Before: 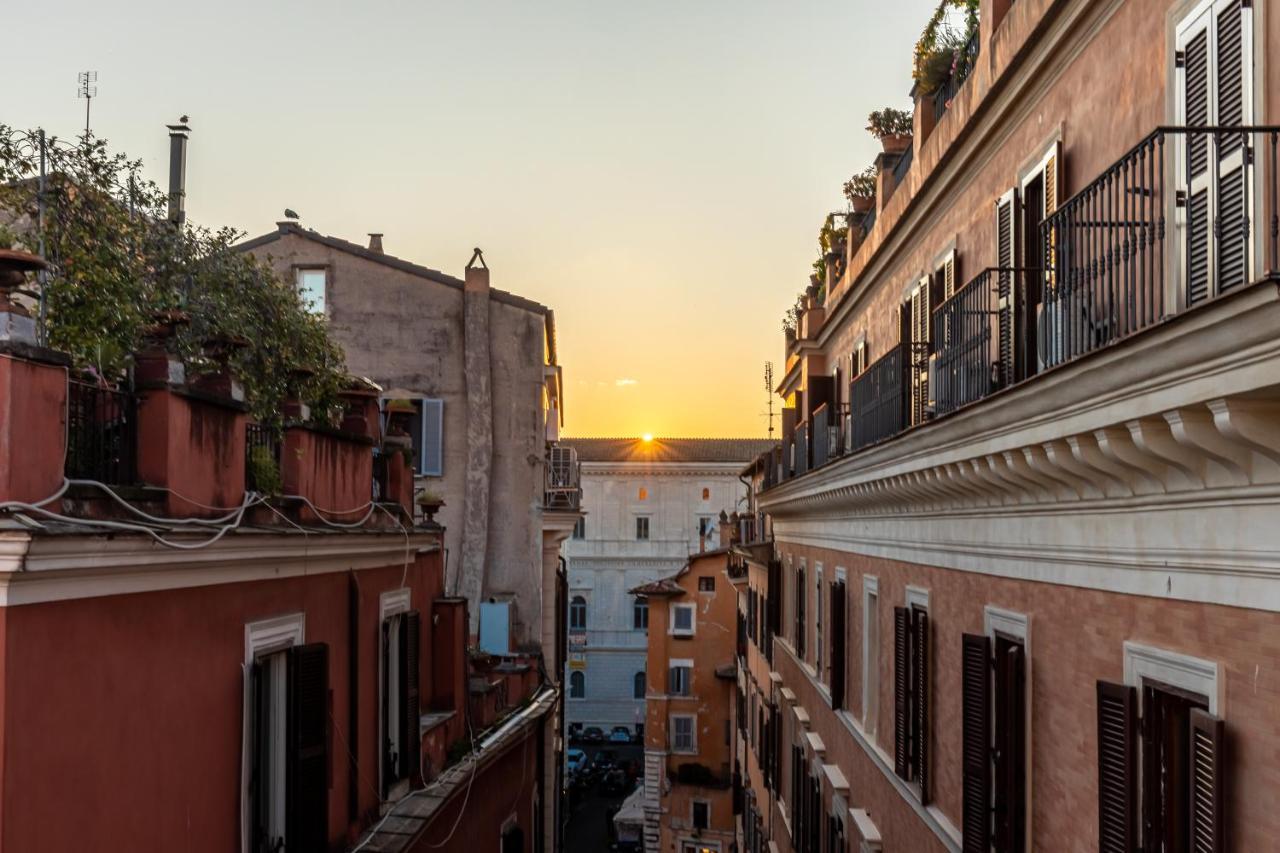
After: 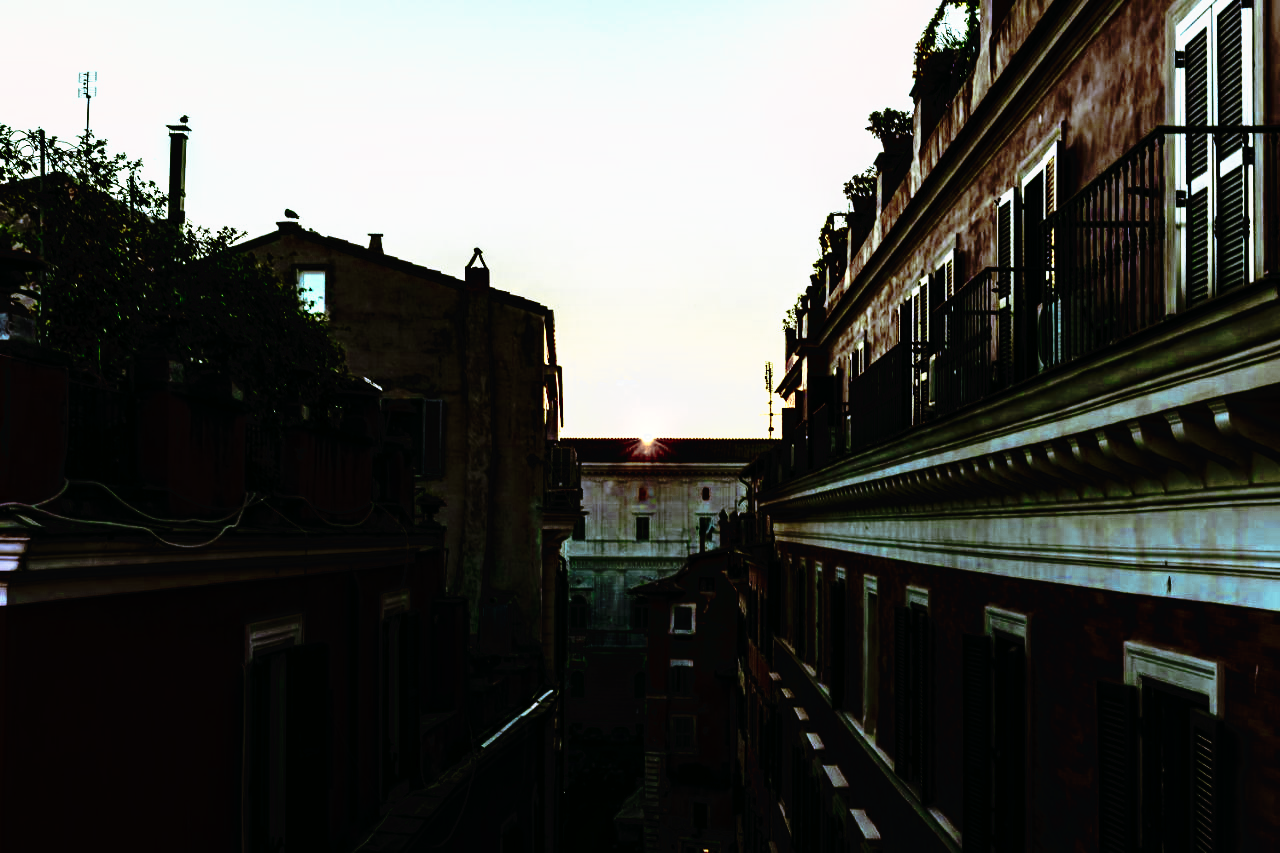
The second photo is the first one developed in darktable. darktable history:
tone curve: curves: ch0 [(0, 0) (0.003, 0.005) (0.011, 0.005) (0.025, 0.006) (0.044, 0.008) (0.069, 0.01) (0.1, 0.012) (0.136, 0.015) (0.177, 0.019) (0.224, 0.017) (0.277, 0.015) (0.335, 0.018) (0.399, 0.043) (0.468, 0.118) (0.543, 0.349) (0.623, 0.591) (0.709, 0.88) (0.801, 0.983) (0.898, 0.973) (1, 1)], preserve colors none
color look up table: target L [102.05, 94.82, 72.82, 70.84, 101.63, 71.51, 72.52, 61.39, 47.74, 55.65, 32.23, 0.471, 200.61, 102.21, 76.82, 70.68, 60.22, 54.49, 34.85, 0.532, 0.139, 2.988, 16.82, 34.36, 5.838, 0.274, 74.72, 68.27, 59.62, 57.16, 35.73, 52.23, 31.37, 40.33, 6.052, 1.101, 20.78, 35.46, 11.23, 94.76, 72.68, 71.91, 93.82, 65.98, 61.78, 54.18, 55.22, 40.43, 3.741], target a [-3.704, -70.61, -7.308, -23.8, -4.226, -19.12, -10.47, -1.476, 2.002, -14.76, -61.83, -0.375, 0, 0, 0.62, 2.721, 4.444, 3.026, 2.322, -0.104, 0.647, 20.76, 52.63, 1.384, 20.95, 0, 5.411, 12.2, 4.701, 28.1, -11.9, 21.96, -60.2, 24.93, -9.129, 18.17, 59.11, 0.131, -3.932, -60.82, -6.952, -16.25, -72.48, -16.94, -9.471, -12.82, -12.34, -14.24, -2.484], target b [46.77, 50.56, -49.32, 24.71, 49.09, 10.39, 8.126, 18.83, 18.55, 13.36, 50.44, 0.283, 0, -0.001, 0.248, 7.981, 0.273, 2.261, 5.535, 0.38, -0.186, 4.23, 28.4, 4.776, 5.294, 0, -44.82, -9.722, -15.12, -2.521, 1.704, -26.99, 37.85, 4.83, -9.581, -62.38, -22.02, -2.653, -0.952, -10.58, -50, -3.606, 33.5, 4.687, -0.179, 8.995, 4.887, 9.549, -9.627], num patches 49
